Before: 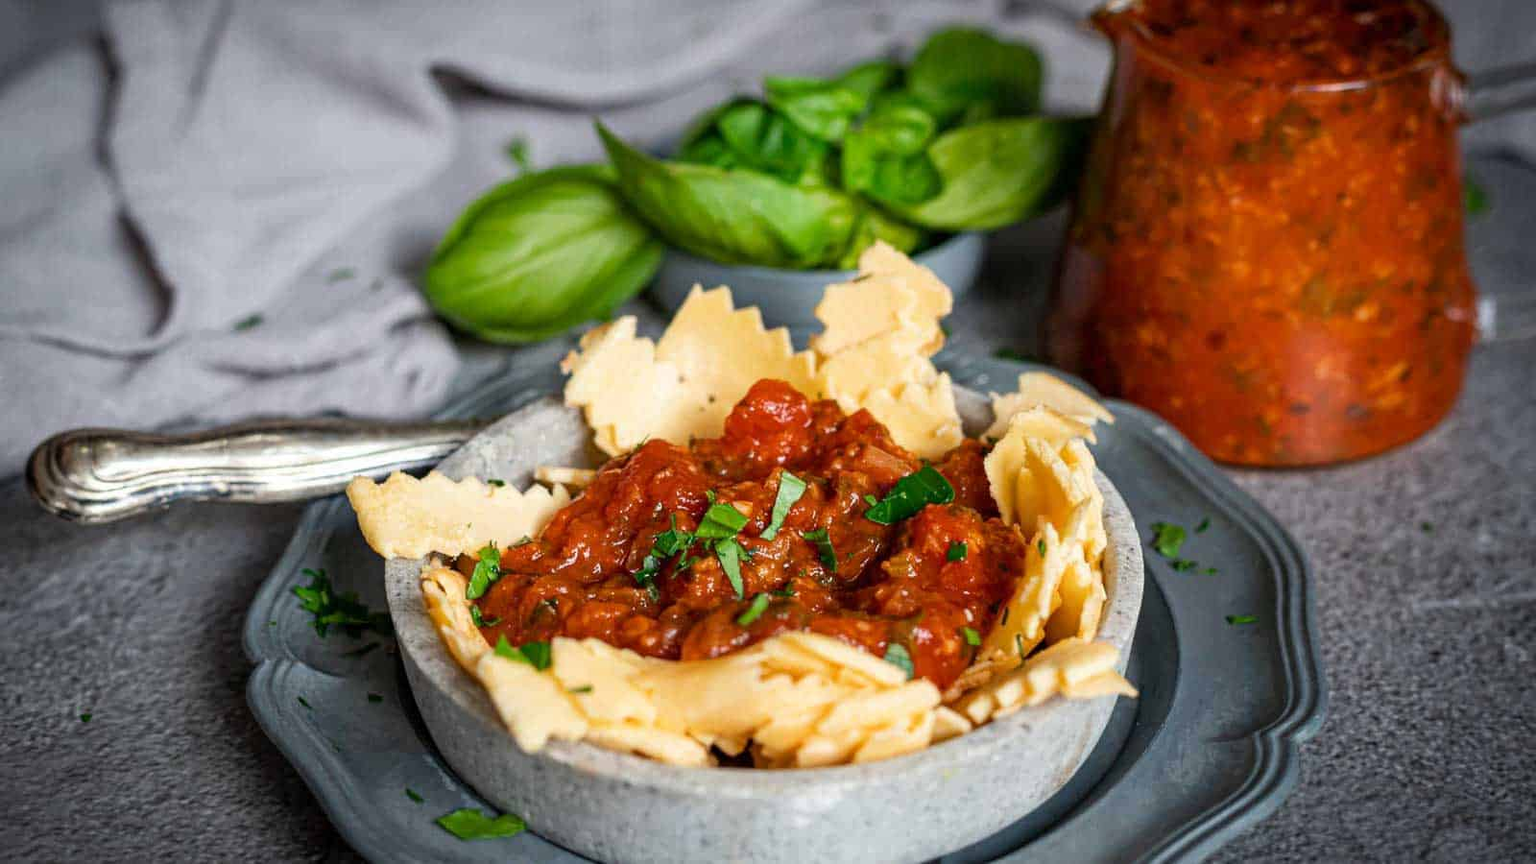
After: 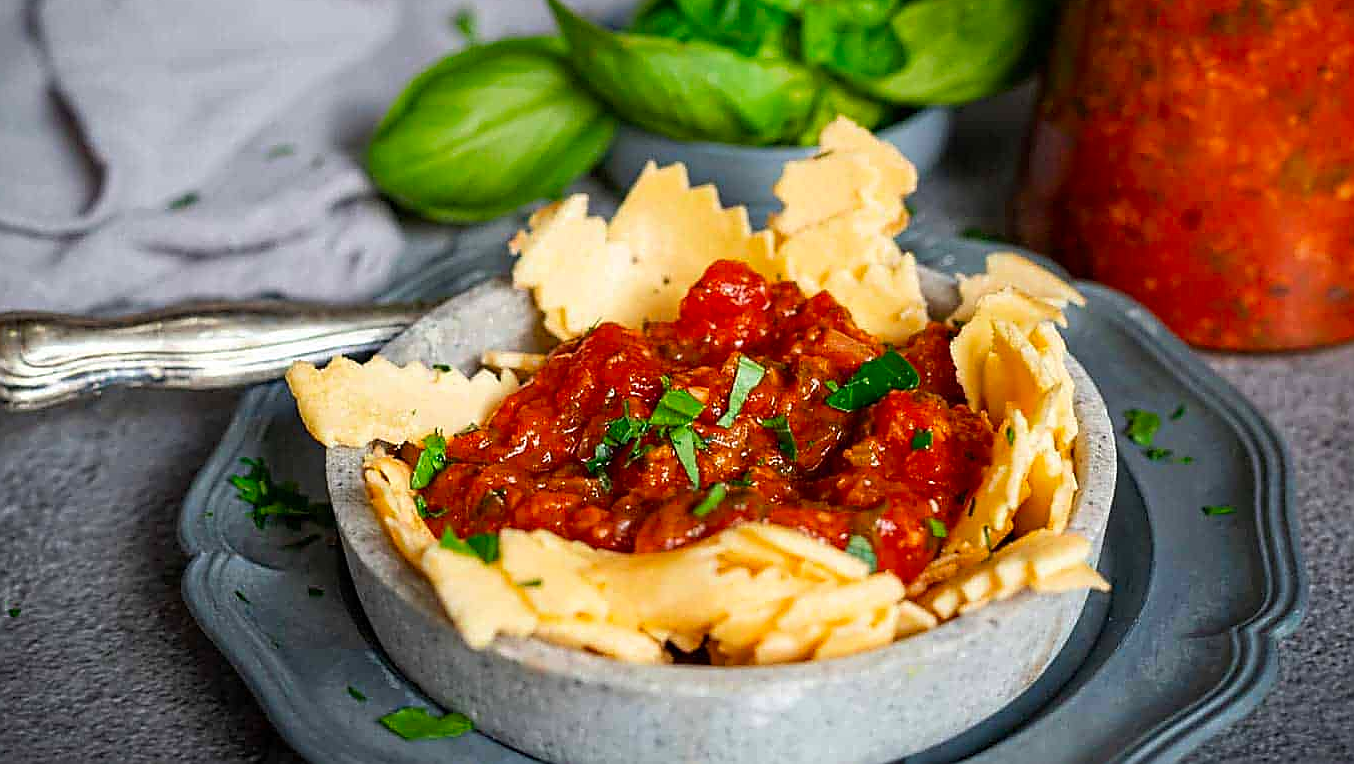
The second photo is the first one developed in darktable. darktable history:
sharpen: radius 1.357, amount 1.233, threshold 0.681
exposure: compensate highlight preservation false
color correction: highlights b* 0.044, saturation 1.27
crop and rotate: left 4.7%, top 15.085%, right 10.657%
